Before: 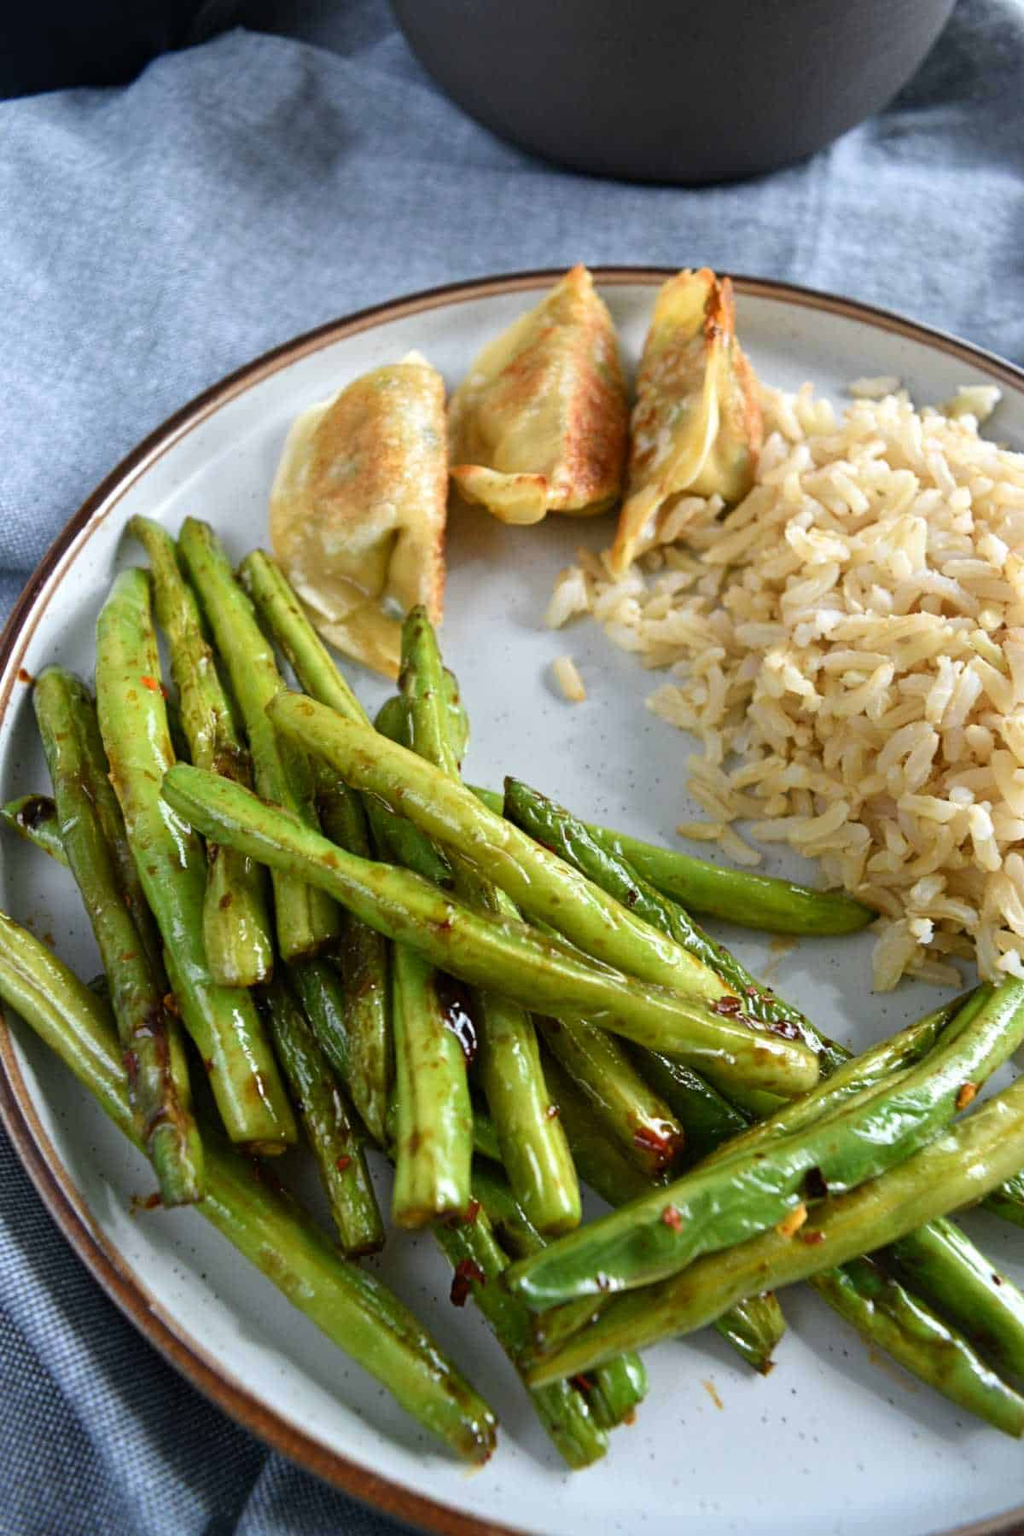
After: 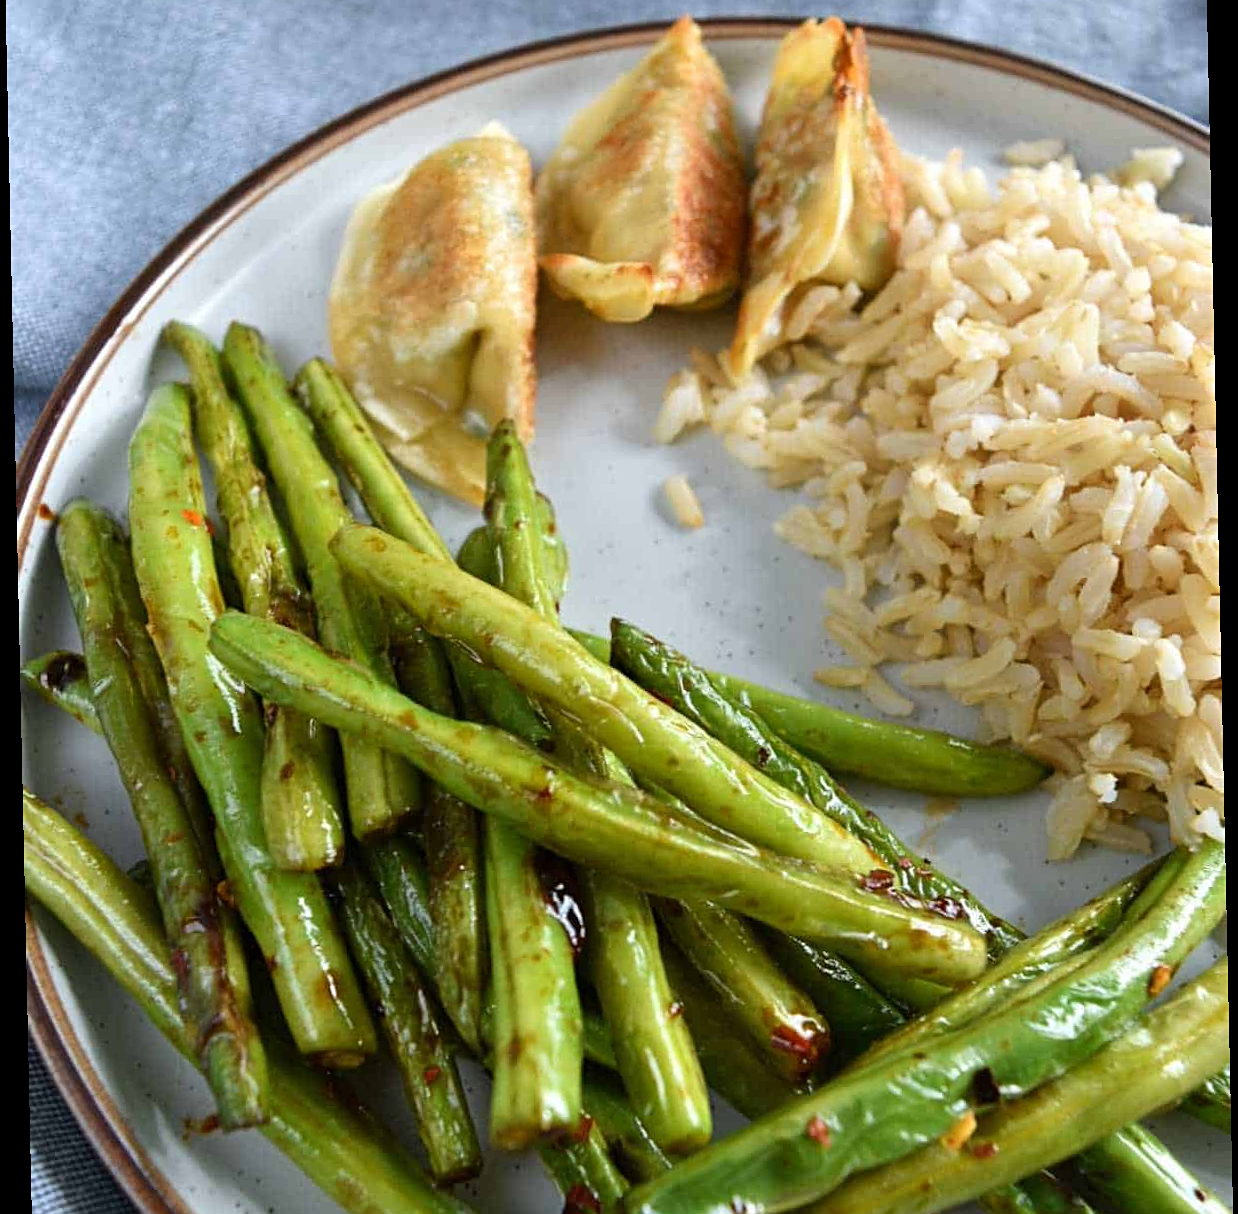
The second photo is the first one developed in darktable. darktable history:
rotate and perspective: rotation -1.24°, automatic cropping off
sharpen: amount 0.2
crop: top 16.727%, bottom 16.727%
